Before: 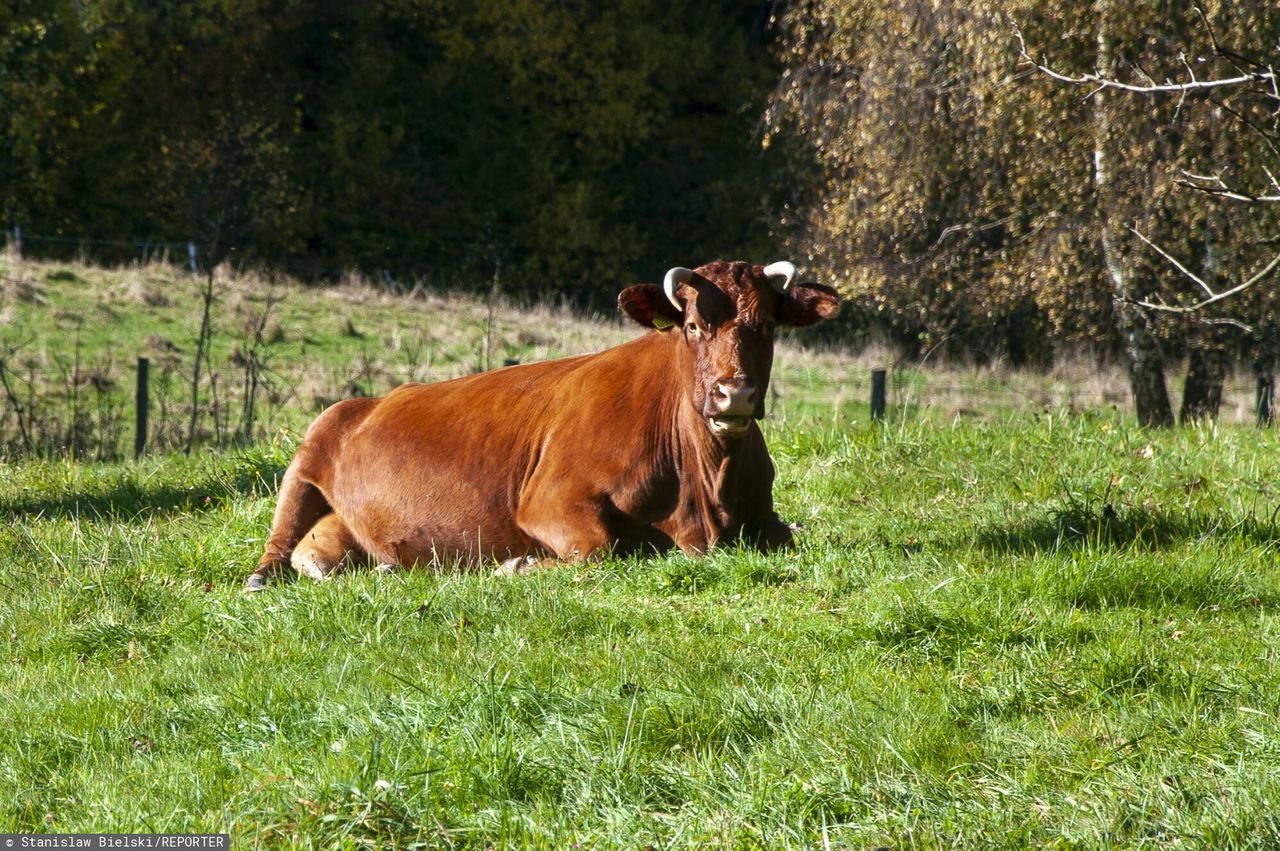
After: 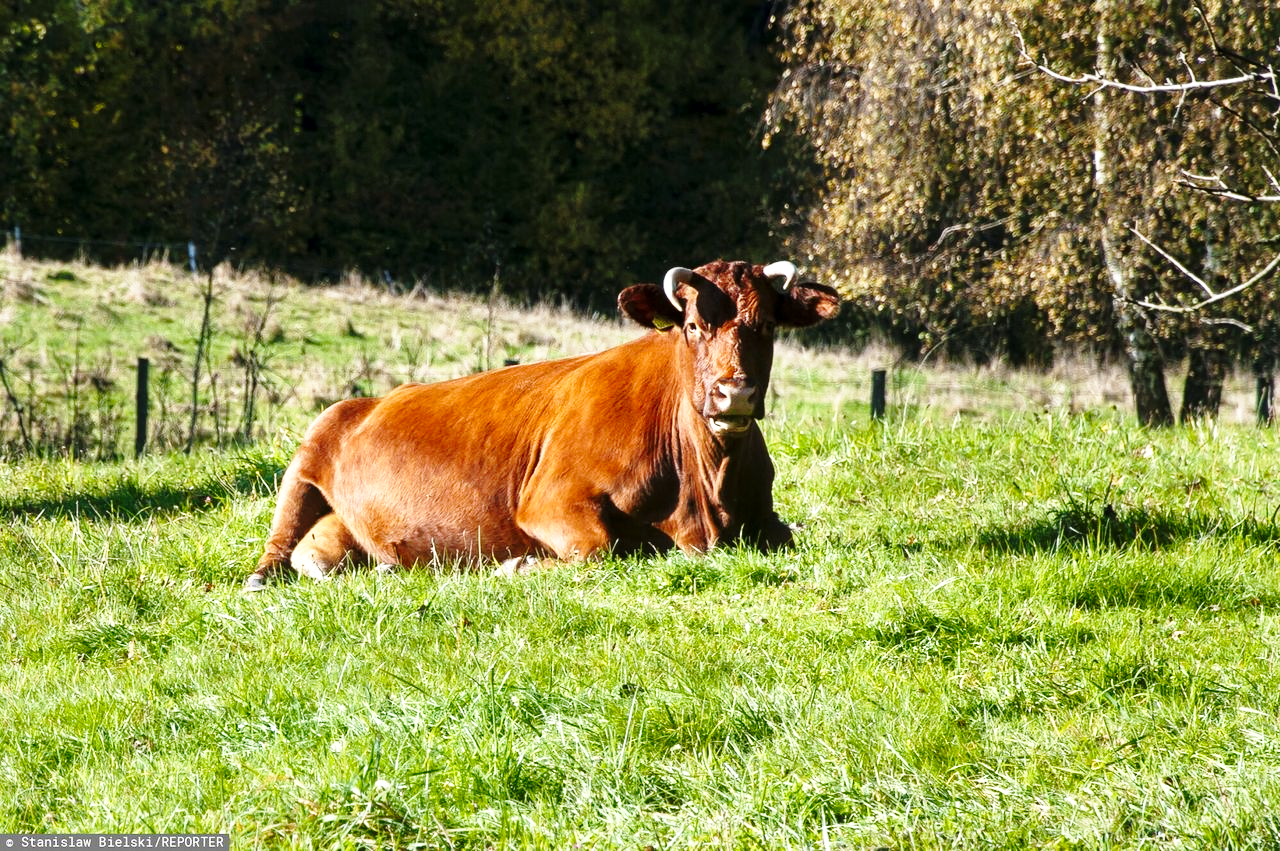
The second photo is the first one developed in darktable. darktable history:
local contrast: mode bilateral grid, contrast 20, coarseness 50, detail 120%, midtone range 0.2
base curve: curves: ch0 [(0, 0) (0.028, 0.03) (0.121, 0.232) (0.46, 0.748) (0.859, 0.968) (1, 1)], preserve colors none
